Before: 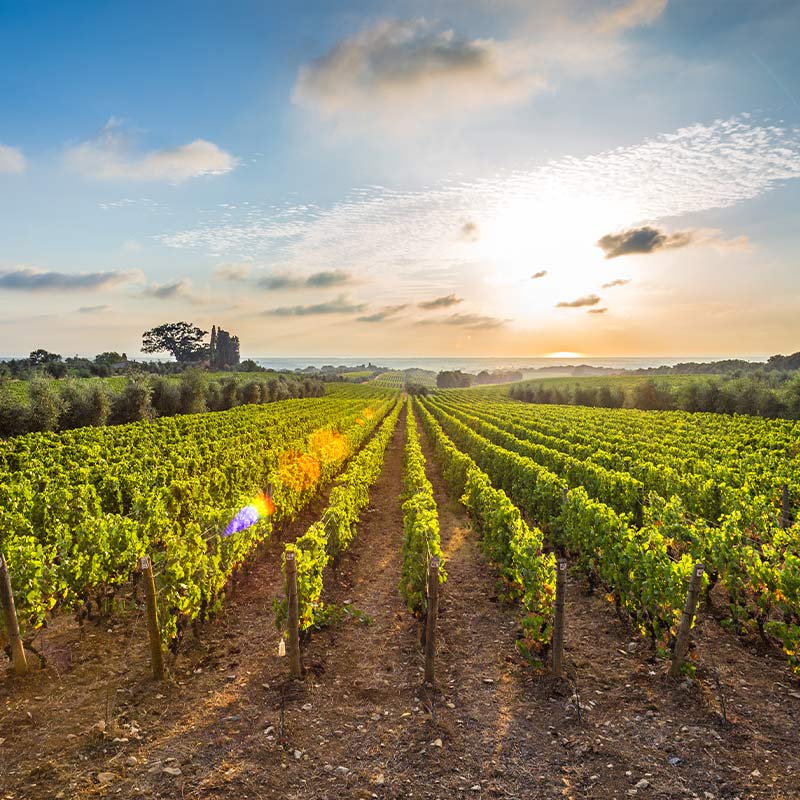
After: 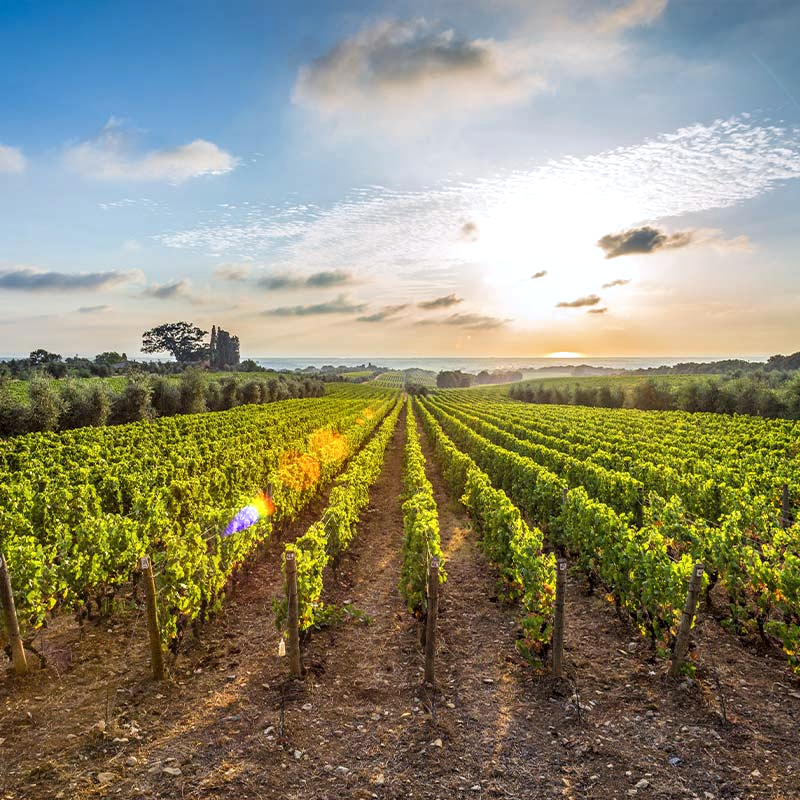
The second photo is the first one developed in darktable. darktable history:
local contrast: on, module defaults
white balance: red 0.98, blue 1.034
